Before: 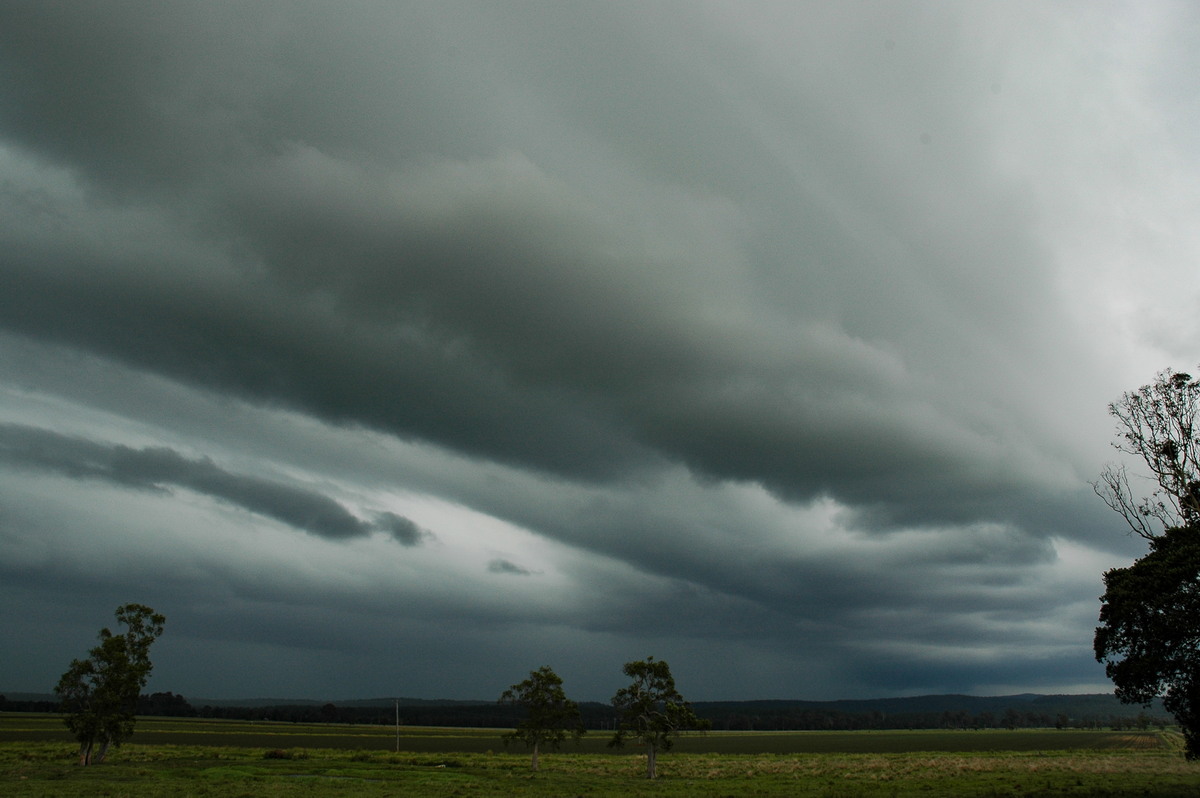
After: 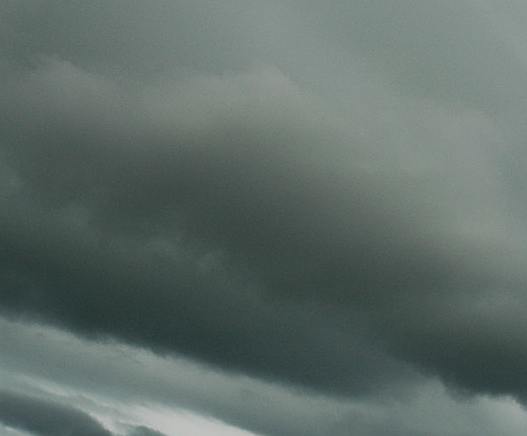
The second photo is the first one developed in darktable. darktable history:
tone equalizer: -8 EV -0.553 EV, edges refinement/feathering 500, mask exposure compensation -1.57 EV, preserve details no
sharpen: on, module defaults
crop: left 20.561%, top 10.865%, right 35.46%, bottom 34.492%
